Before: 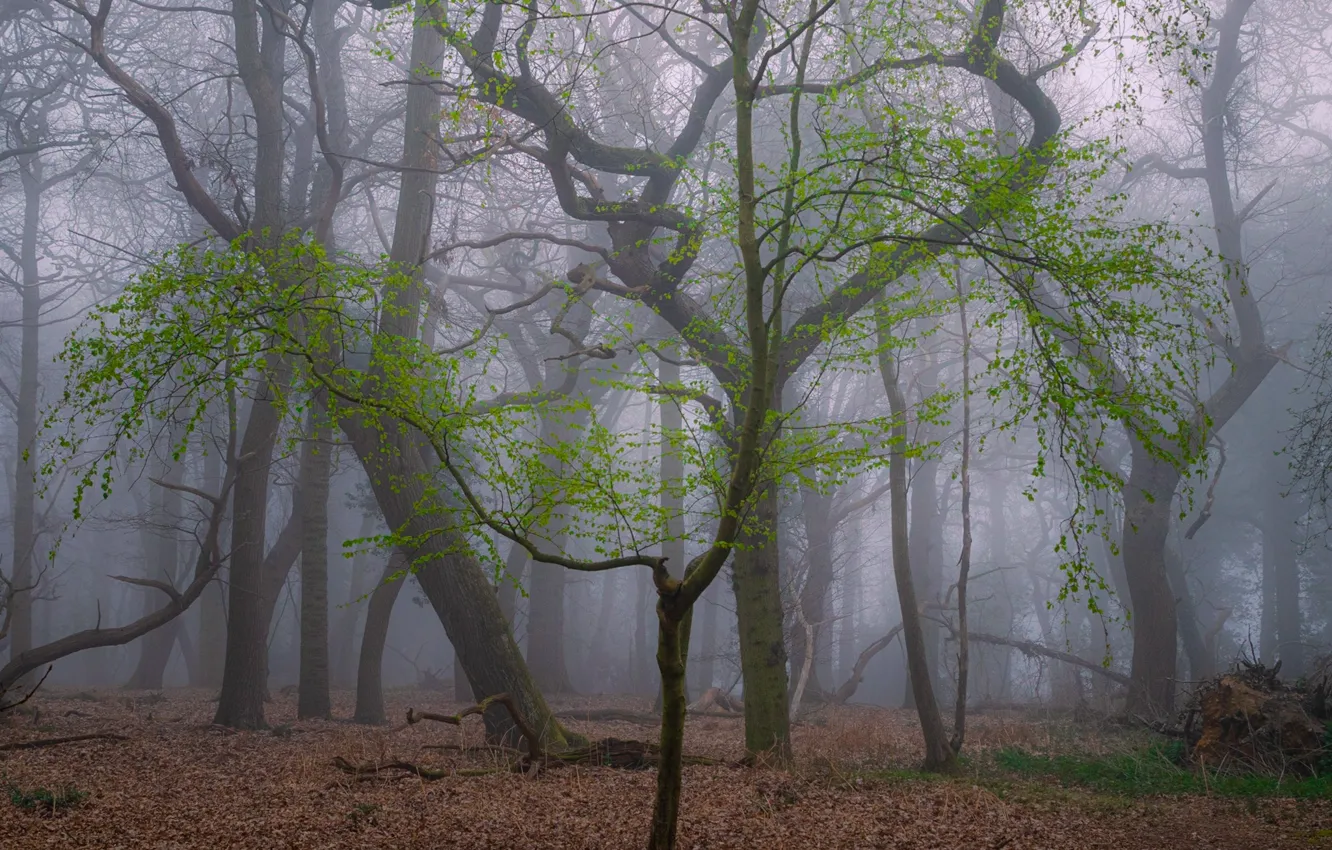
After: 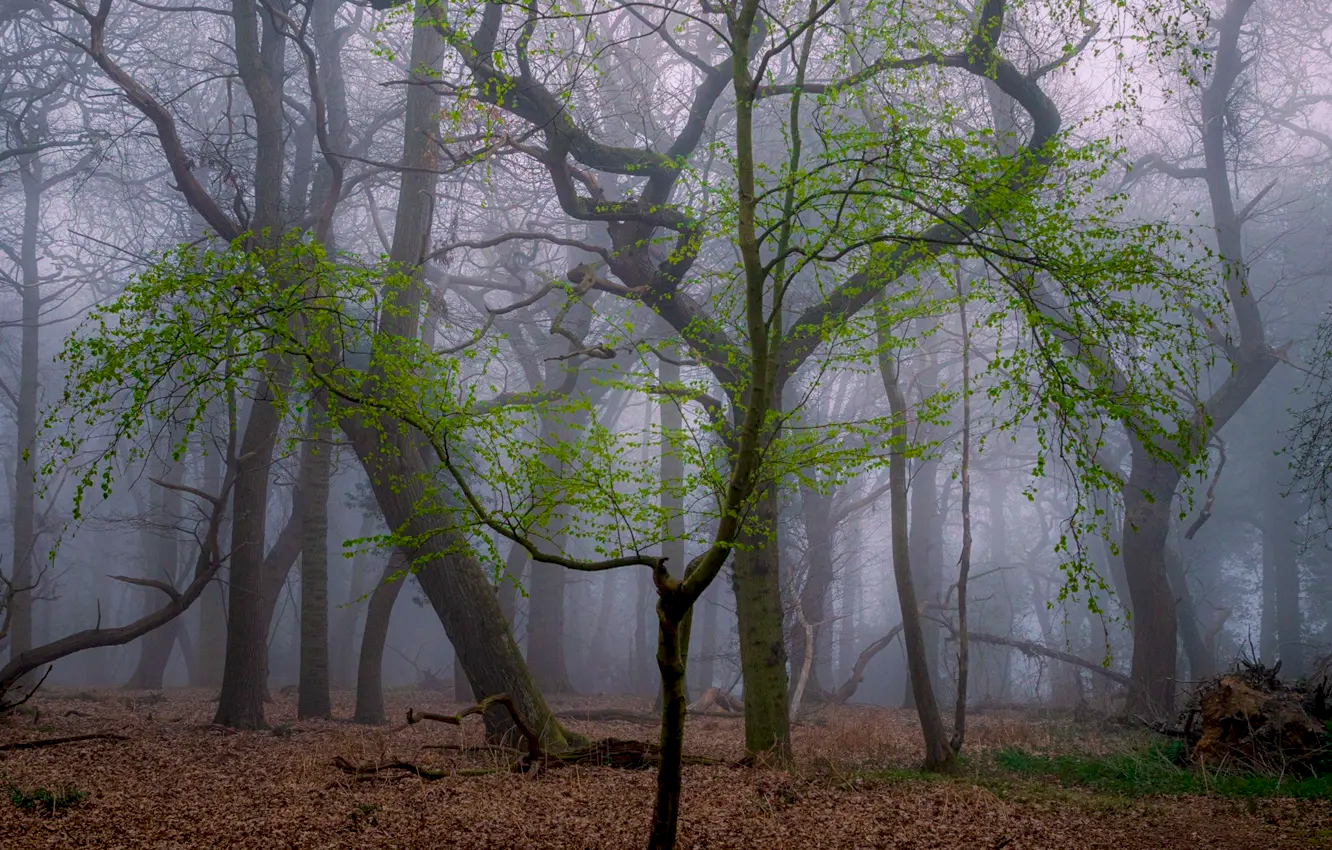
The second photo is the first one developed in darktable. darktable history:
local contrast: on, module defaults
velvia: on, module defaults
exposure: black level correction 0.009, exposure -0.162 EV
